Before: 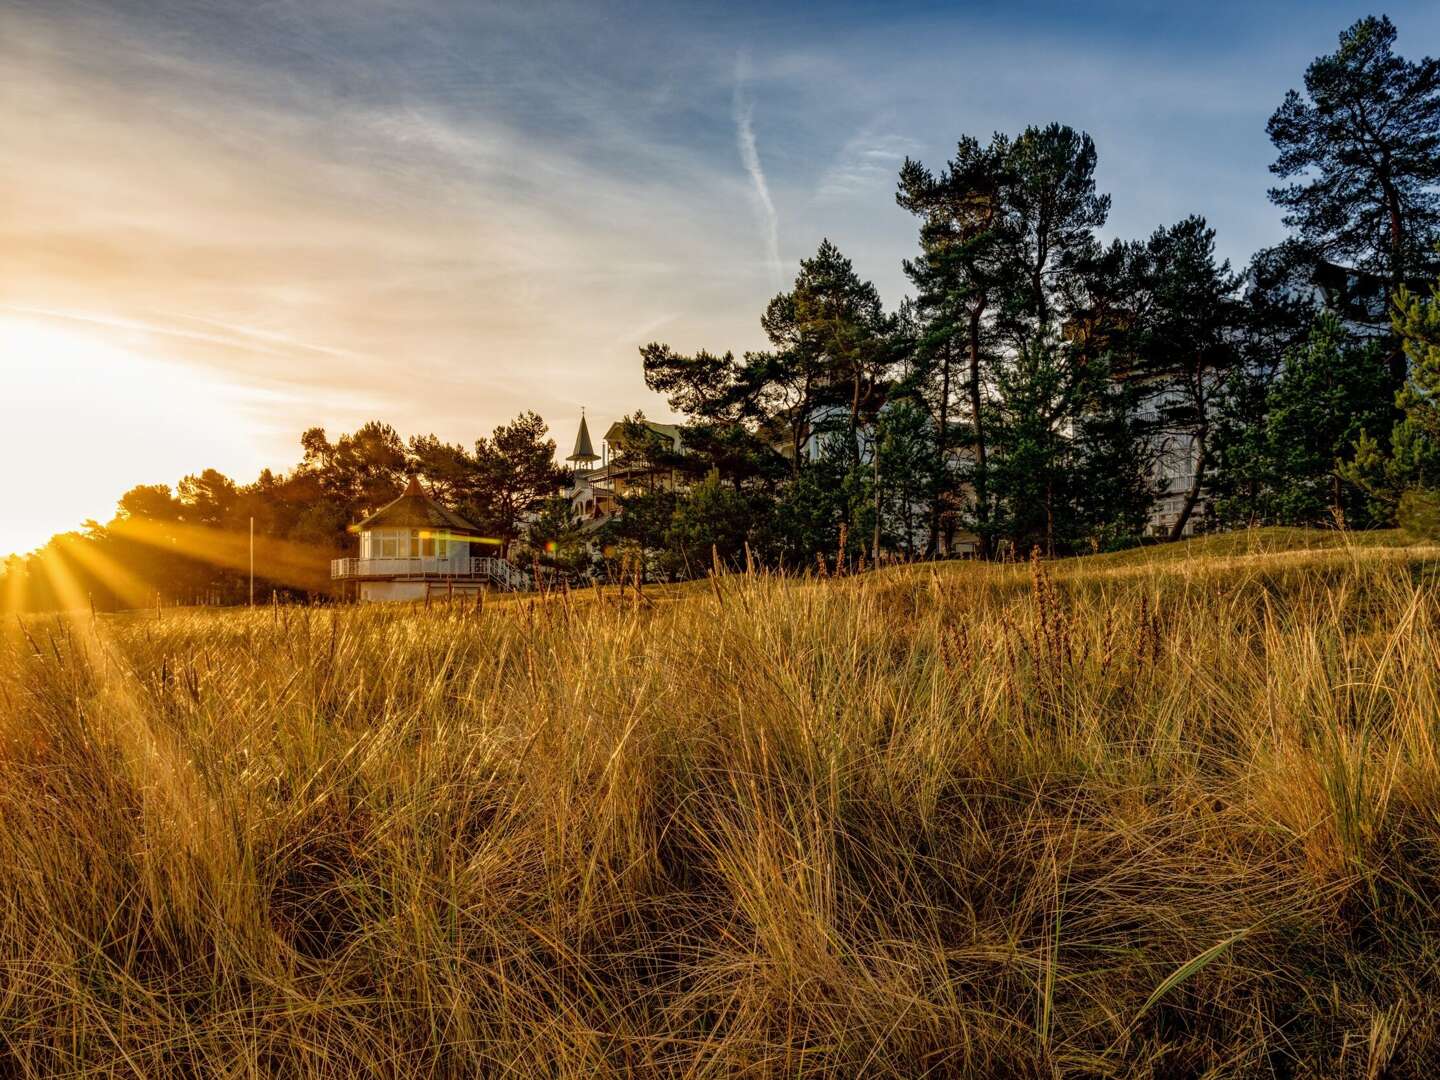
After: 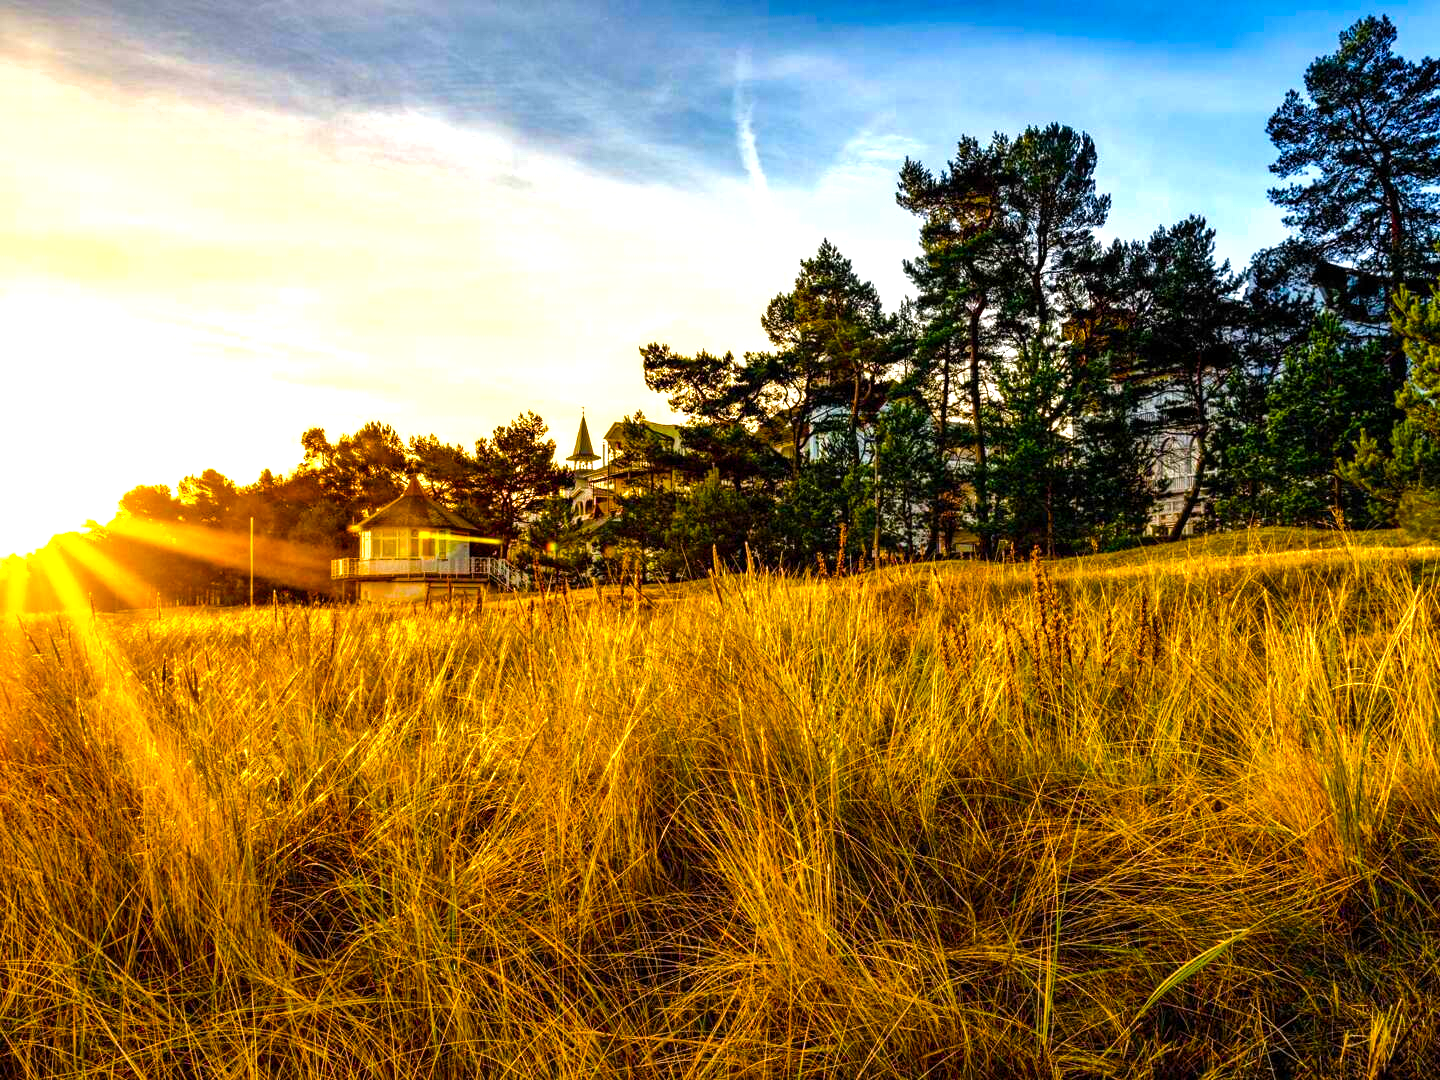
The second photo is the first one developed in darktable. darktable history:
color balance rgb: perceptual saturation grading › global saturation 44.793%, perceptual saturation grading › highlights -24.879%, perceptual saturation grading › shadows 49.875%, perceptual brilliance grading › global brilliance 30.263%, perceptual brilliance grading › highlights 12.498%, perceptual brilliance grading › mid-tones 24.893%, global vibrance 20%
shadows and highlights: shadows -20.15, white point adjustment -1.94, highlights -34.96
